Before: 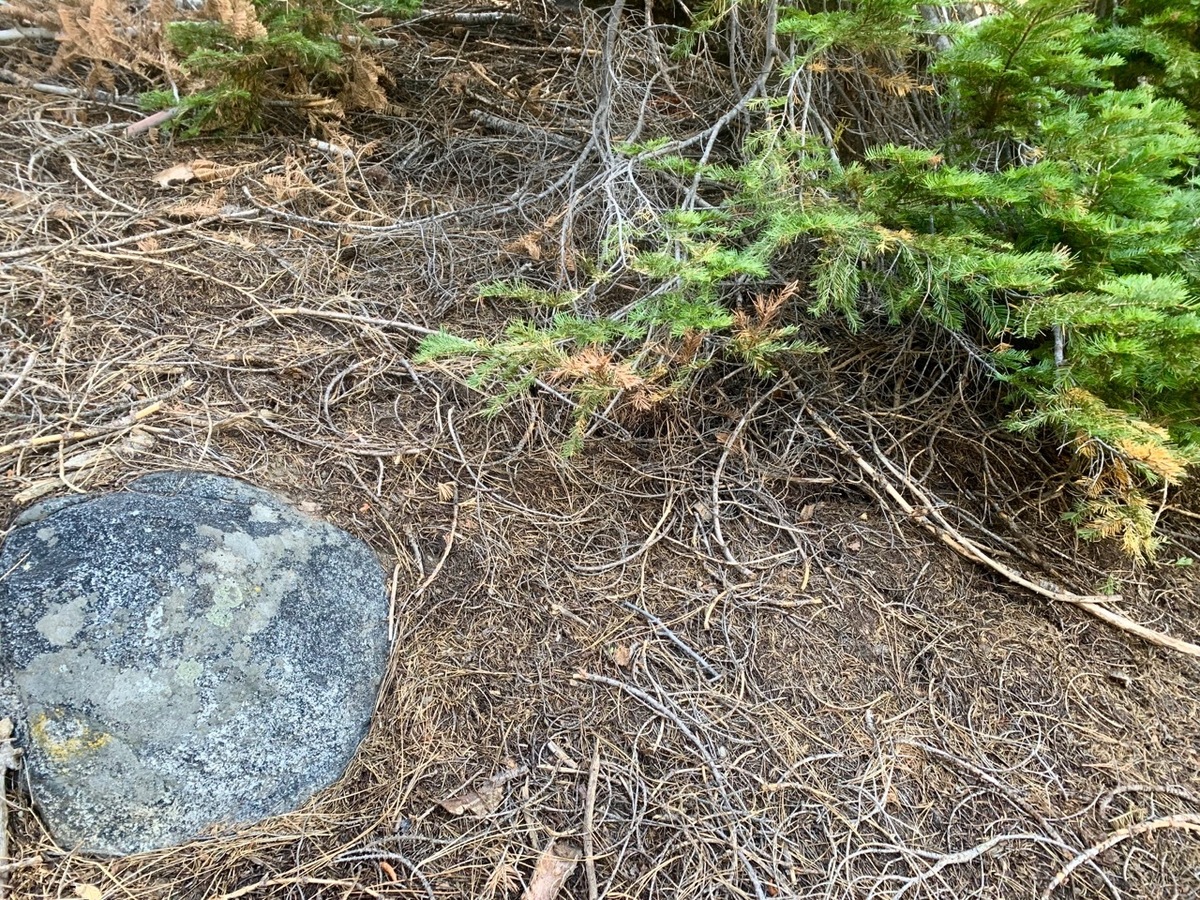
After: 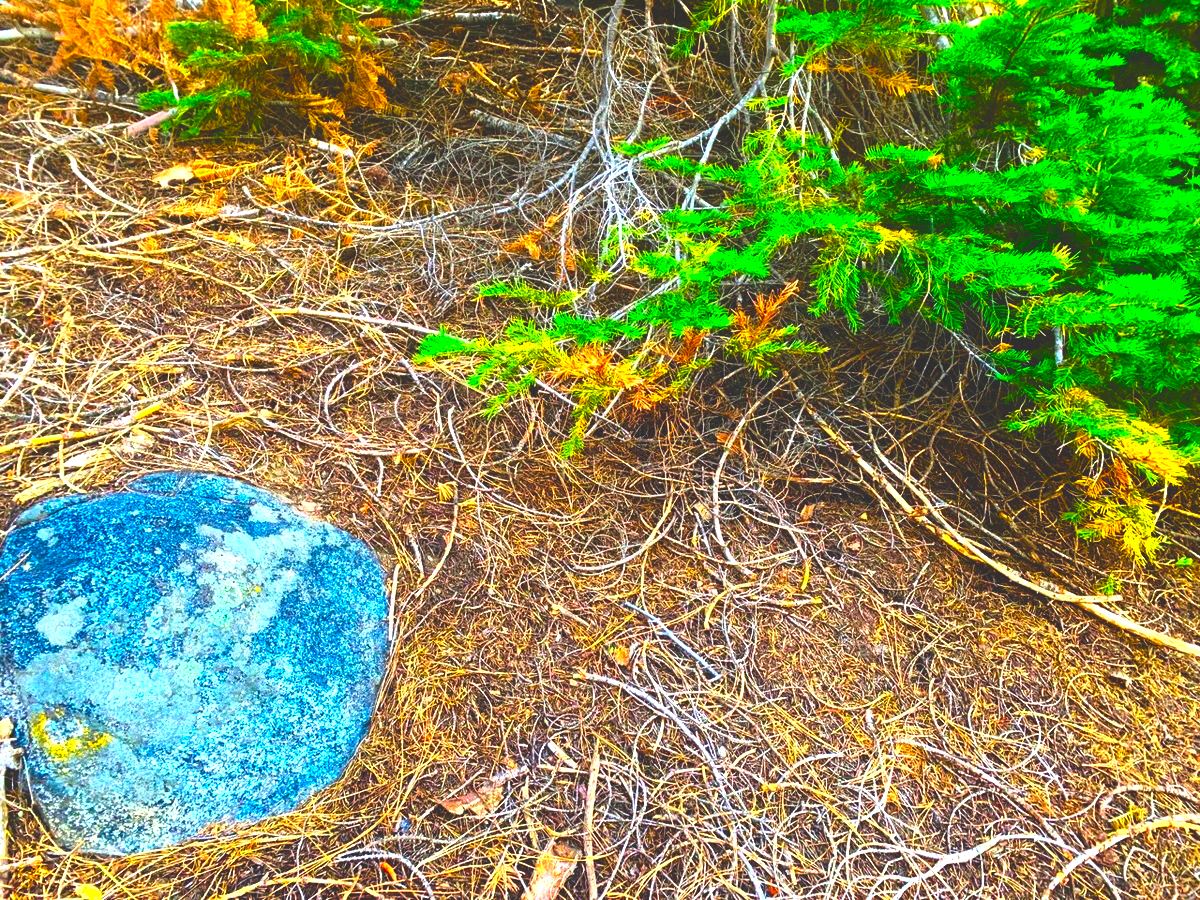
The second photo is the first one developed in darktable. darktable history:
color balance rgb: perceptual saturation grading › global saturation 30%, global vibrance 20%
exposure: exposure 0.77 EV, compensate highlight preservation false
contrast brightness saturation: saturation -0.05
rgb curve: curves: ch0 [(0, 0.186) (0.314, 0.284) (0.775, 0.708) (1, 1)], compensate middle gray true, preserve colors none
grain: coarseness 0.09 ISO, strength 10%
color correction: highlights a* 1.59, highlights b* -1.7, saturation 2.48
